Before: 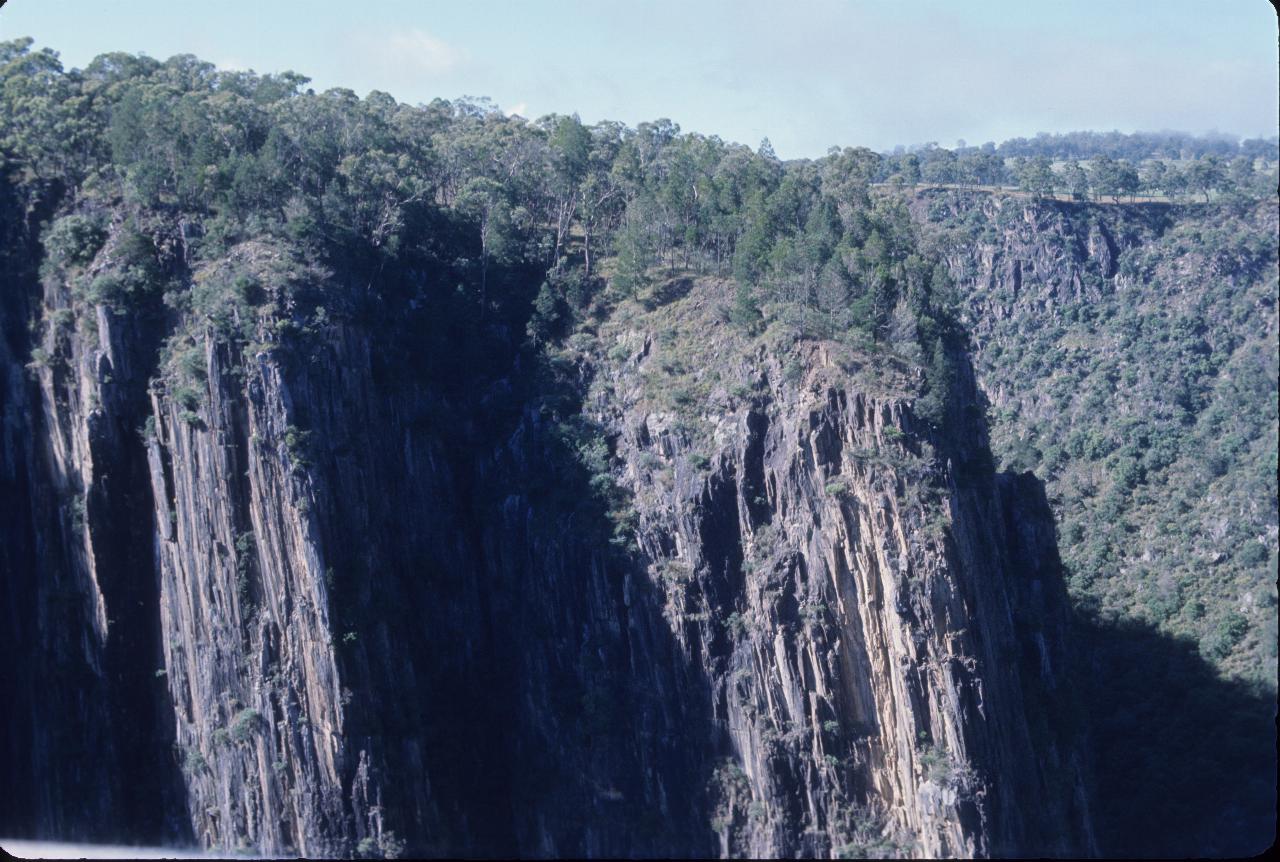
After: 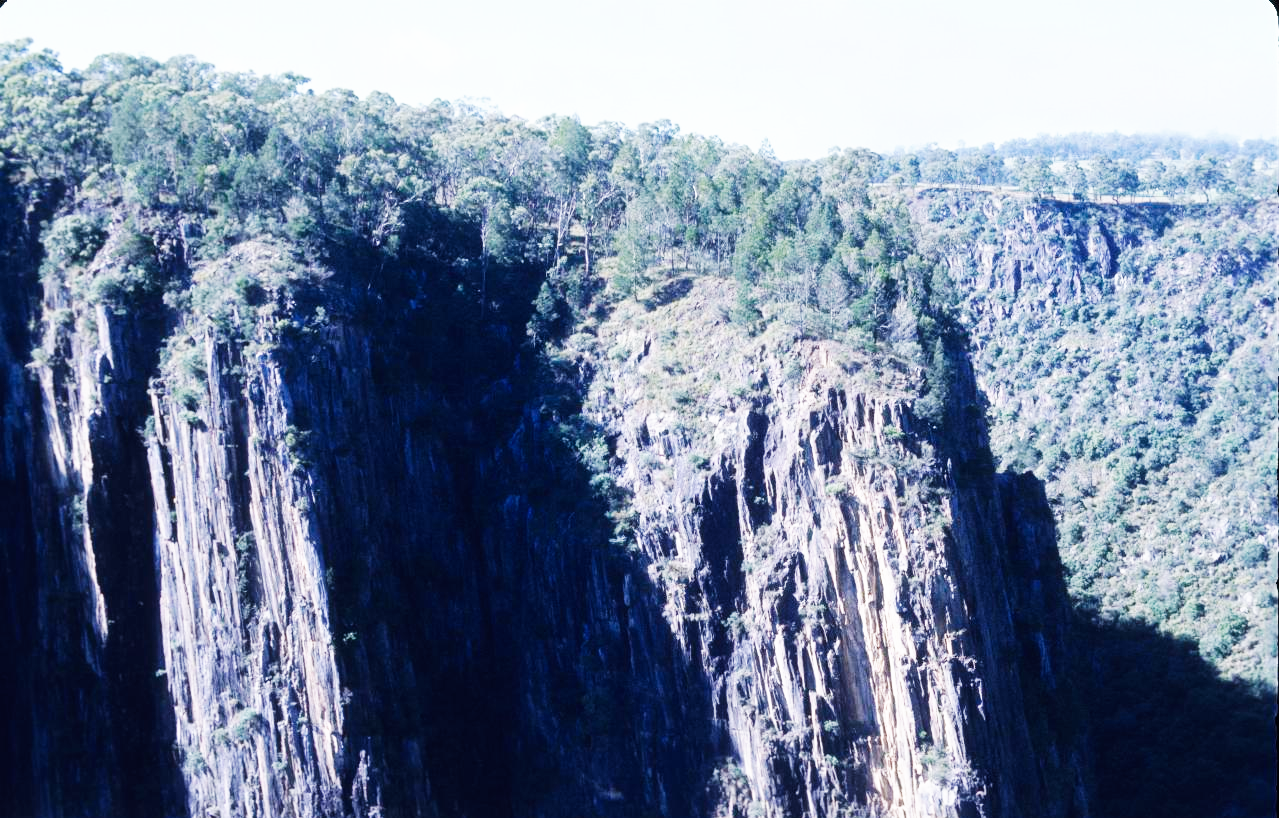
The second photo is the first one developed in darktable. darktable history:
crop and rotate: top 0%, bottom 5.027%
base curve: curves: ch0 [(0, 0) (0.007, 0.004) (0.027, 0.03) (0.046, 0.07) (0.207, 0.54) (0.442, 0.872) (0.673, 0.972) (1, 1)], preserve colors none
